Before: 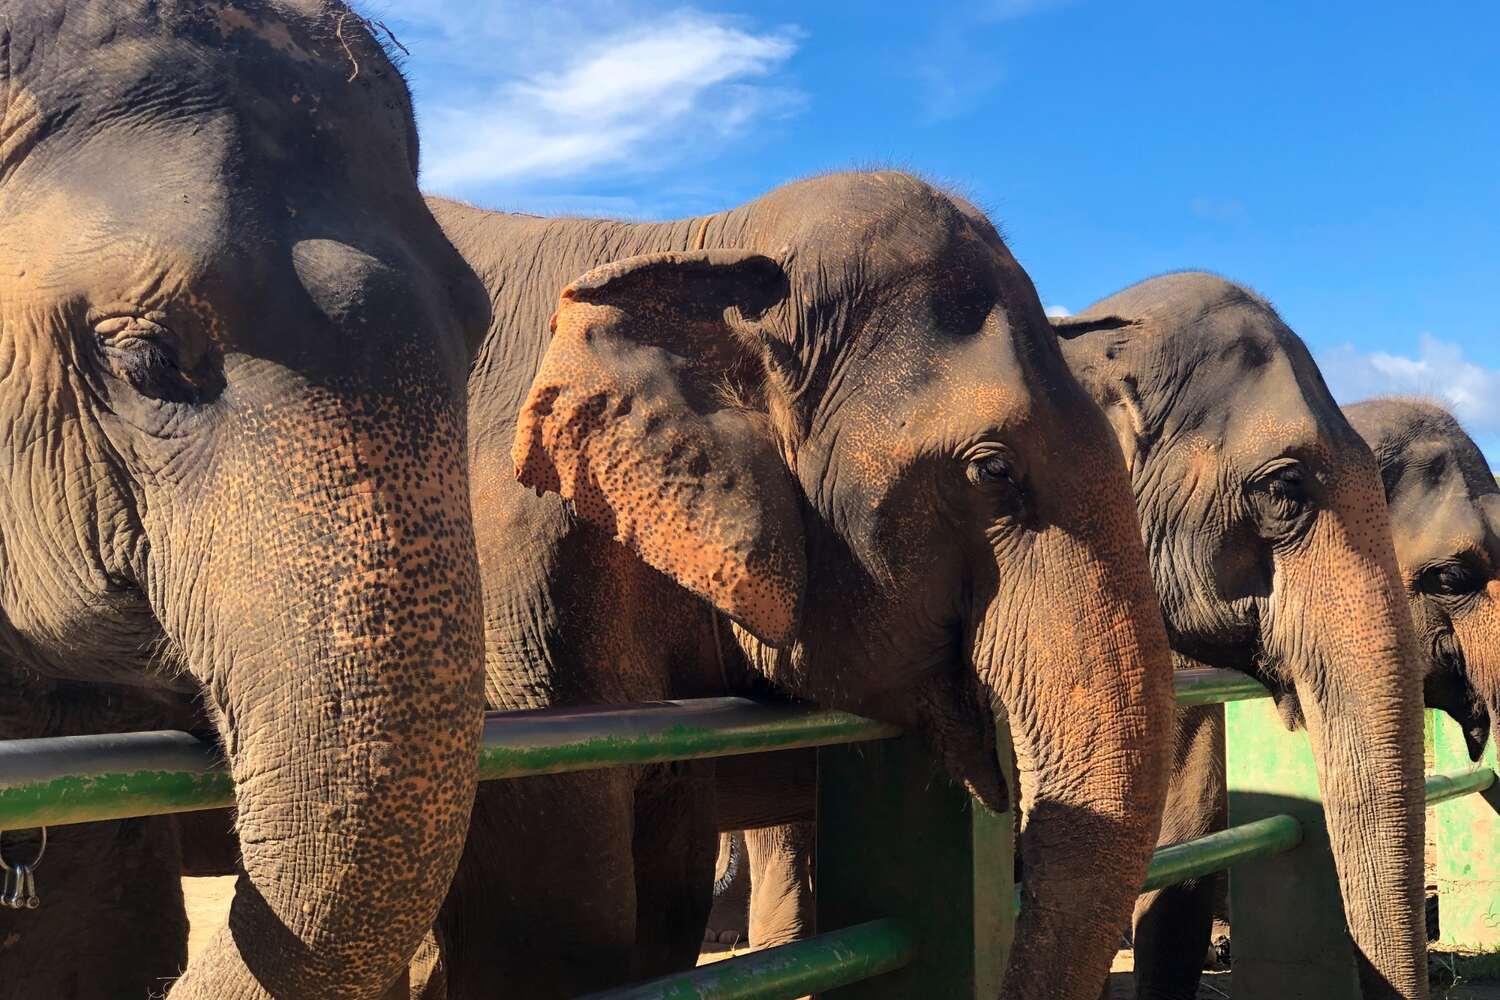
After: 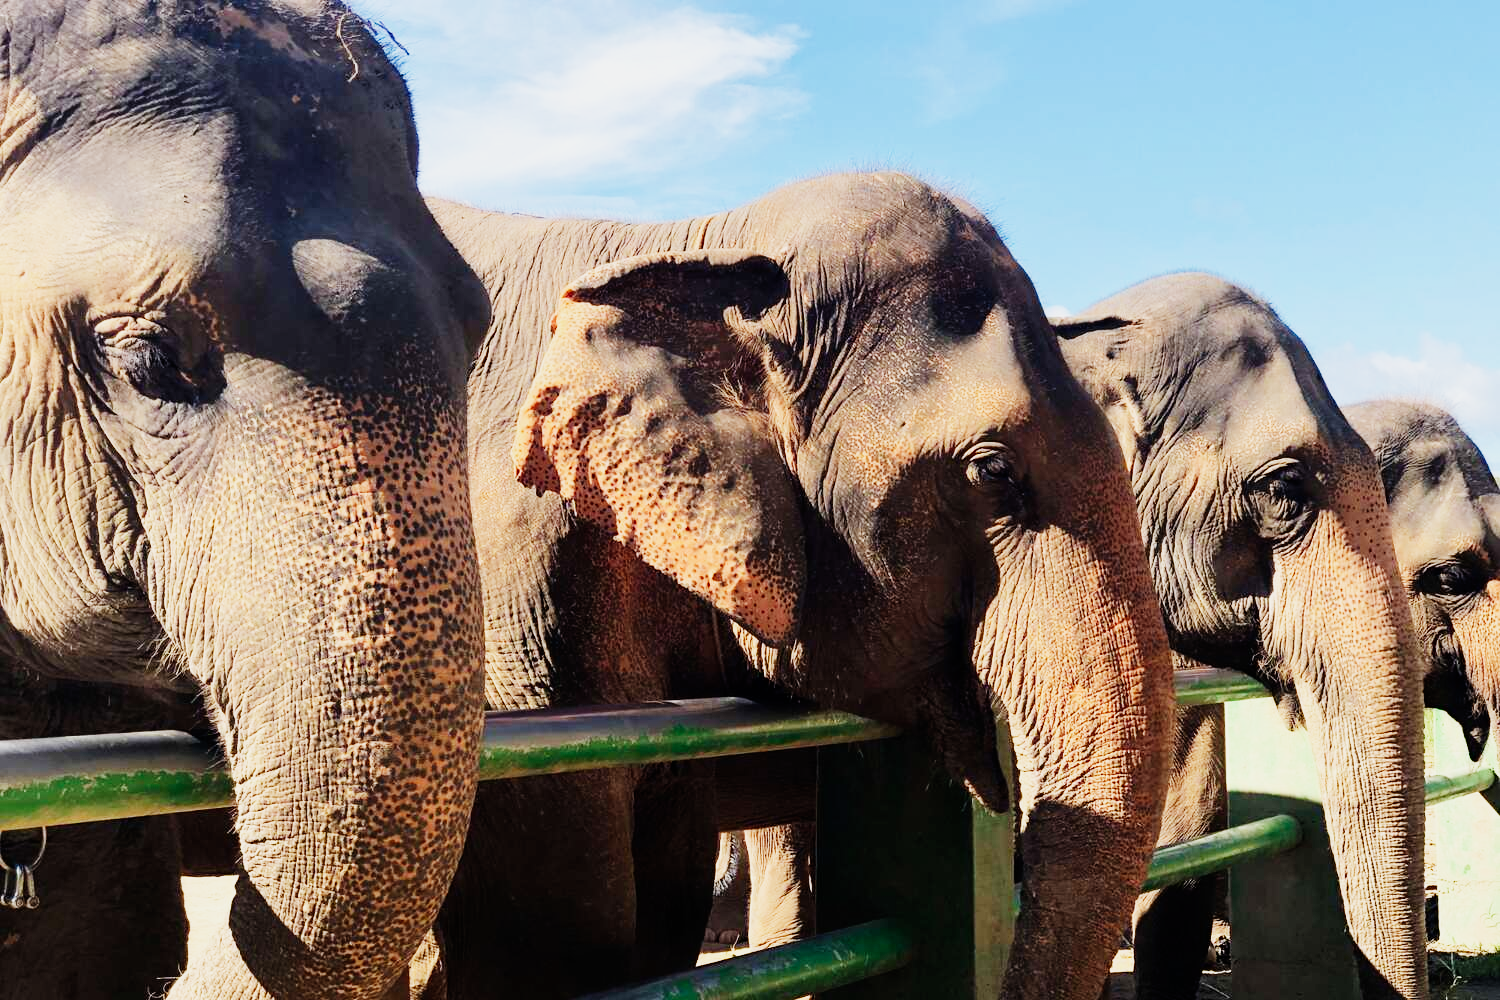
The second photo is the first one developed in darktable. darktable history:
exposure: exposure 1 EV, compensate highlight preservation false
sigmoid: contrast 1.7, skew -0.2, preserve hue 0%, red attenuation 0.1, red rotation 0.035, green attenuation 0.1, green rotation -0.017, blue attenuation 0.15, blue rotation -0.052, base primaries Rec2020
